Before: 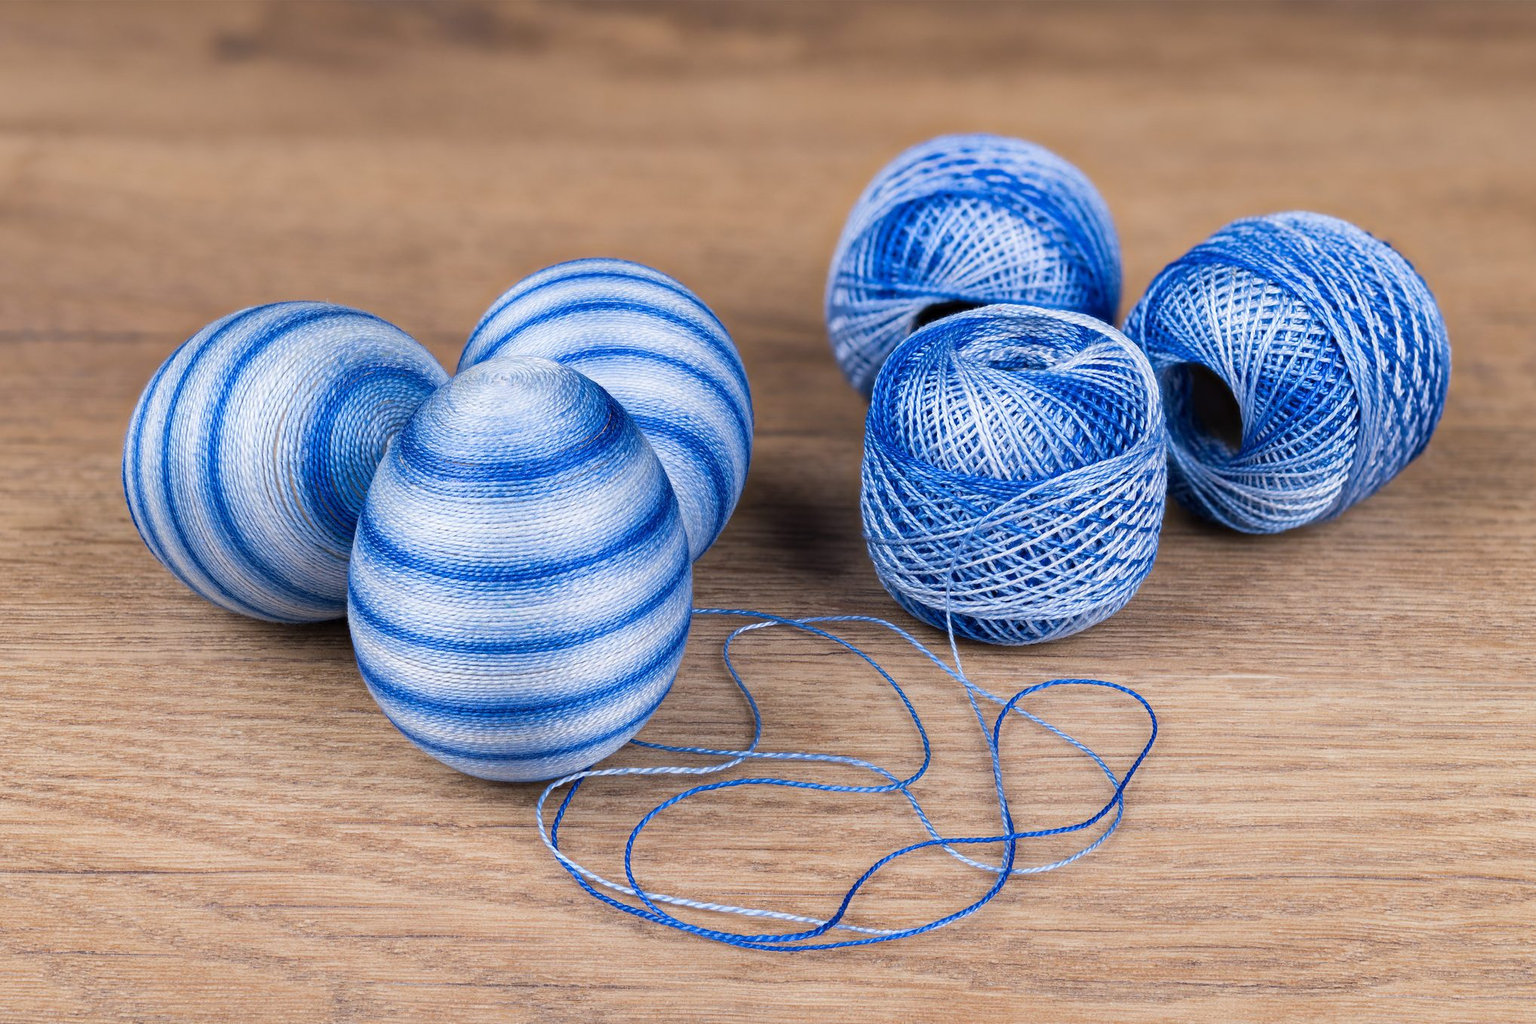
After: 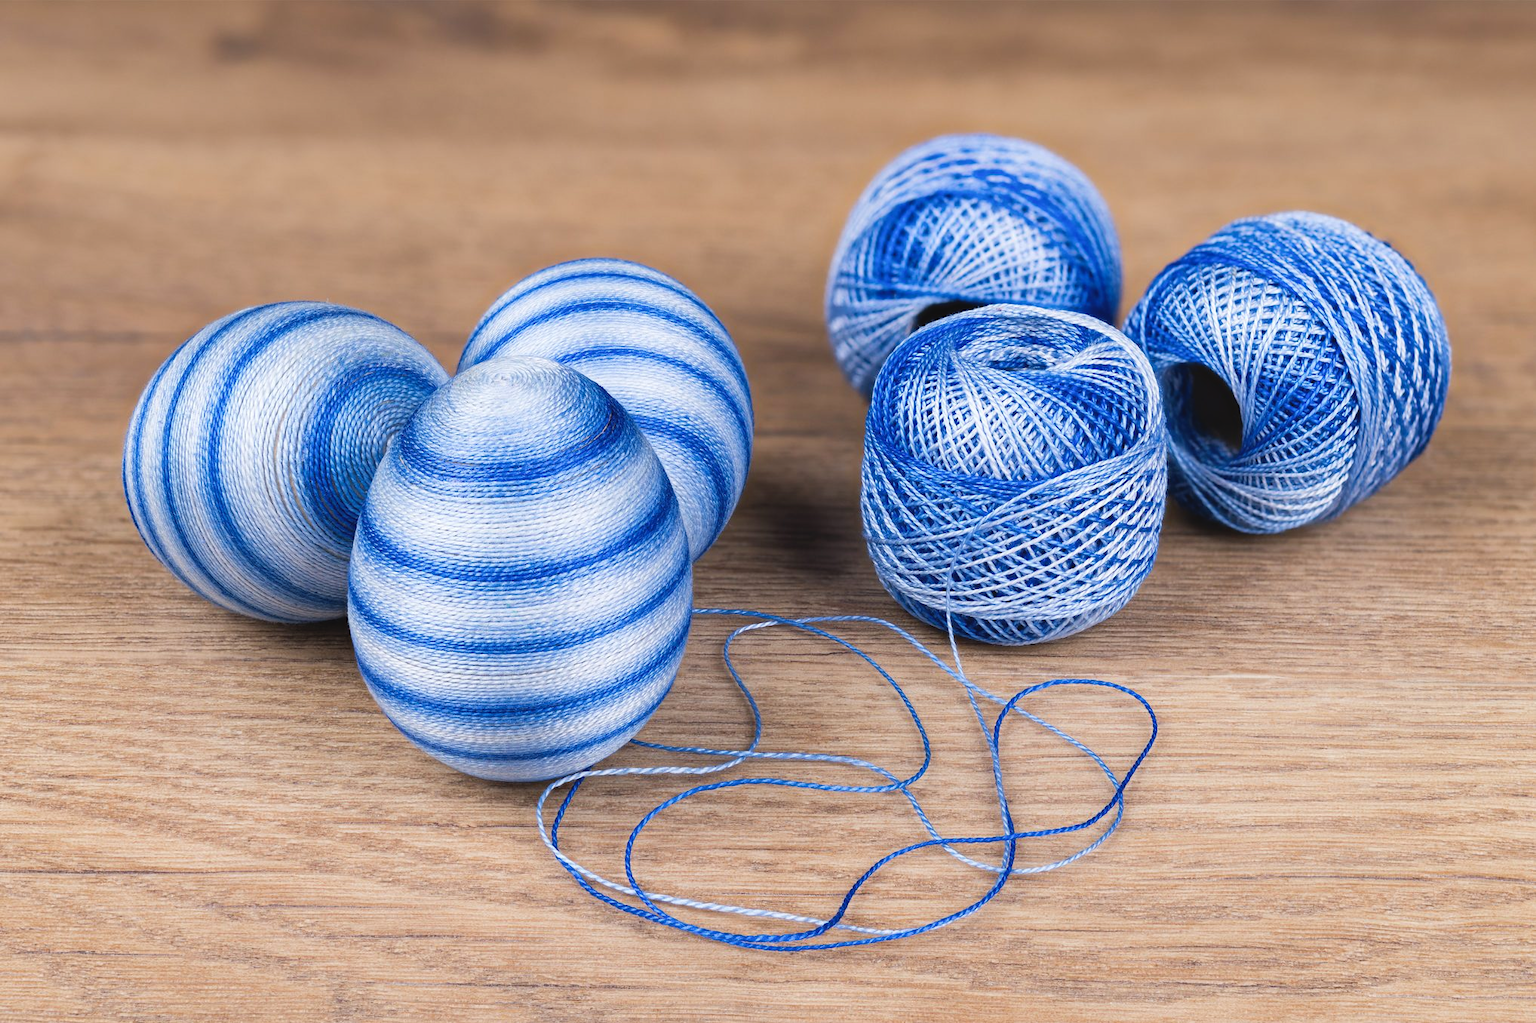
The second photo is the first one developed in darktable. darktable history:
tone curve: curves: ch0 [(0, 0.046) (0.04, 0.074) (0.831, 0.861) (1, 1)]; ch1 [(0, 0) (0.146, 0.159) (0.338, 0.365) (0.417, 0.455) (0.489, 0.486) (0.504, 0.502) (0.529, 0.537) (0.563, 0.567) (1, 1)]; ch2 [(0, 0) (0.307, 0.298) (0.388, 0.375) (0.443, 0.456) (0.485, 0.492) (0.544, 0.525) (1, 1)], preserve colors none
tone equalizer: mask exposure compensation -0.488 EV
